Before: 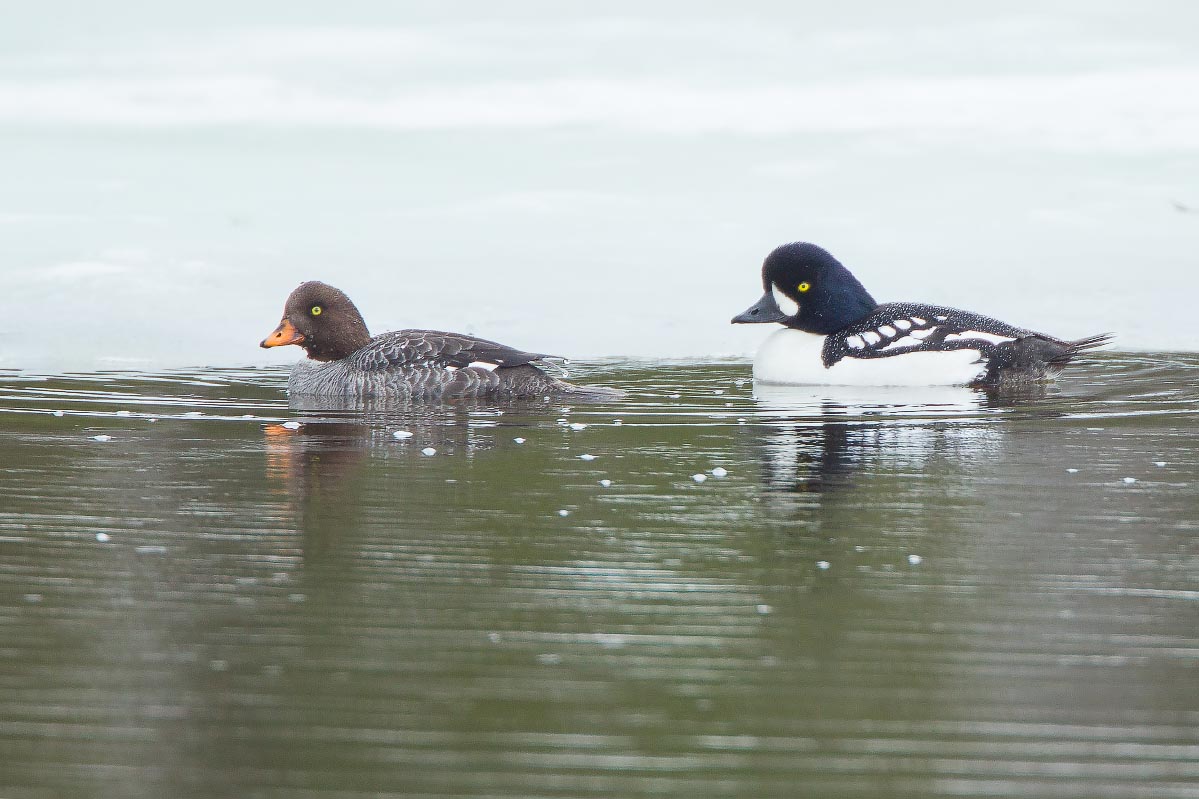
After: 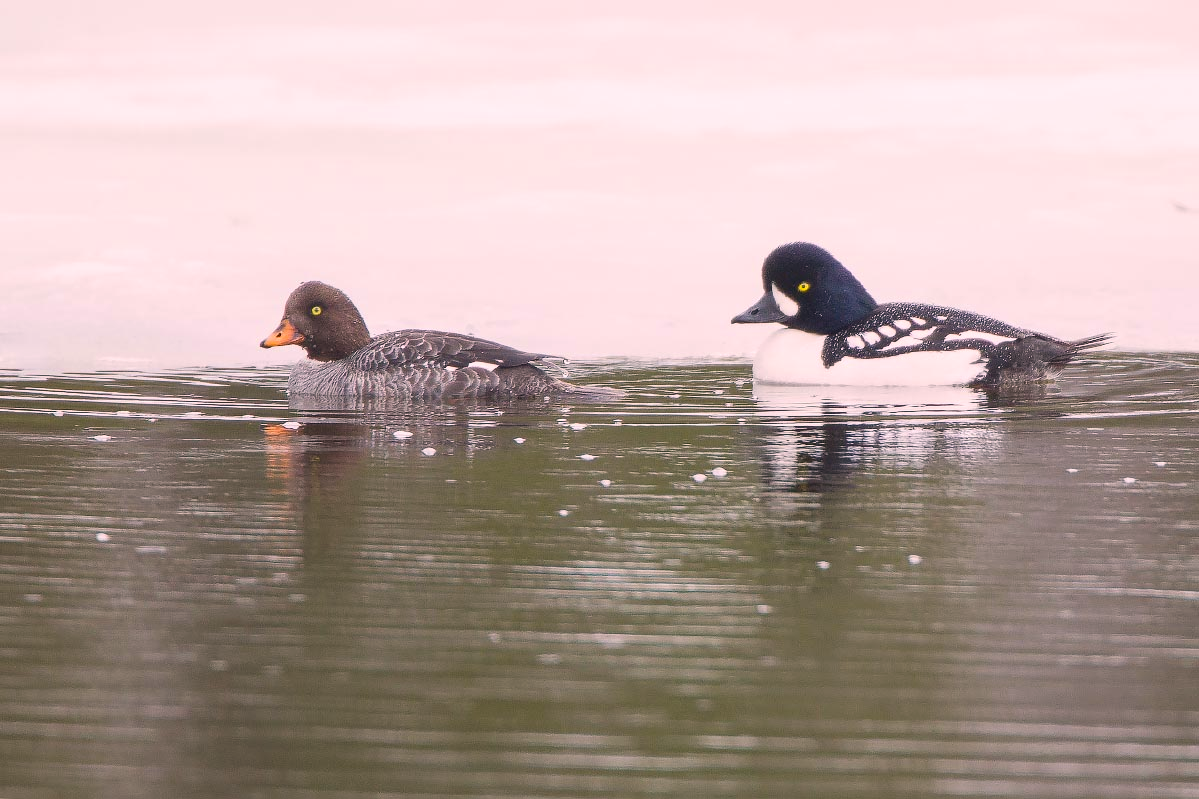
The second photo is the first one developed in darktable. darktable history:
color correction: highlights a* 14.5, highlights b* 4.79
